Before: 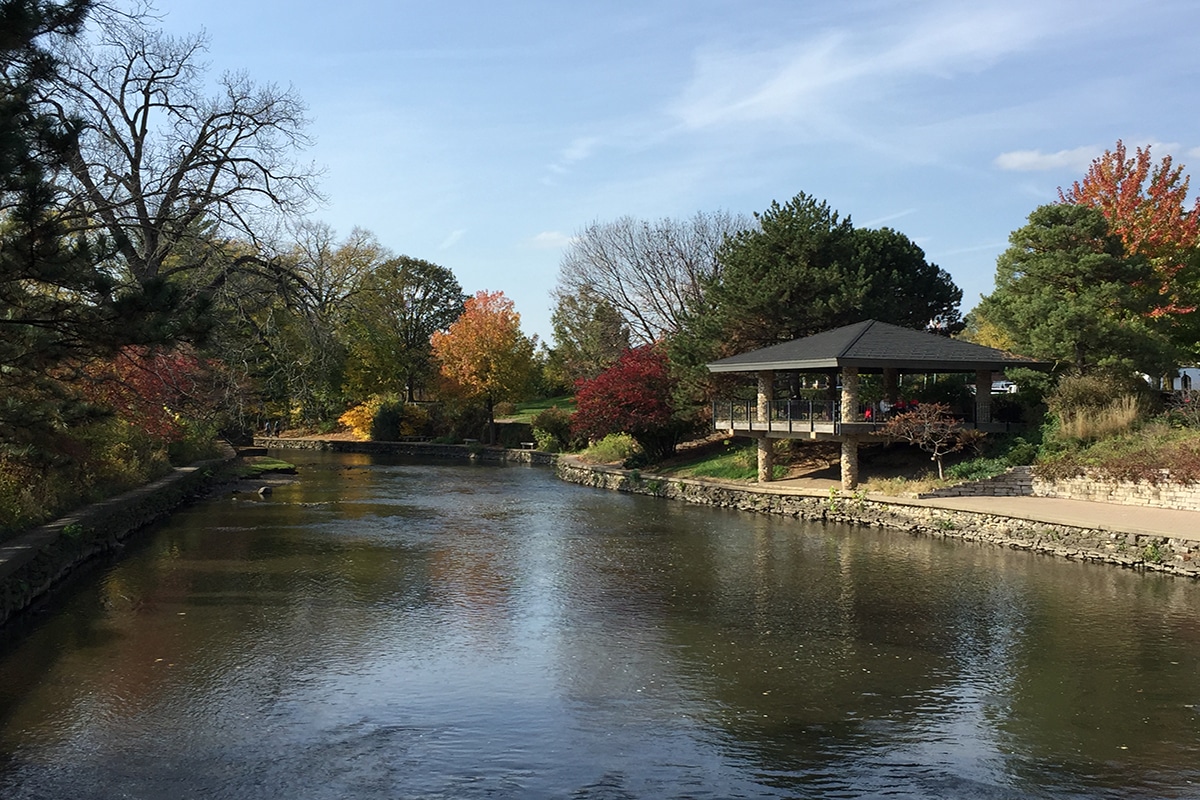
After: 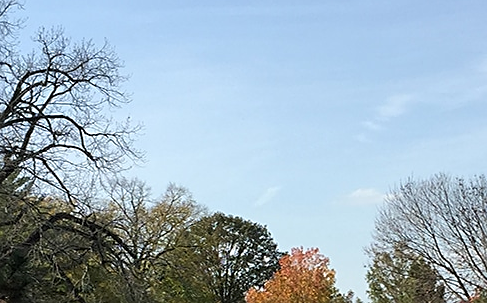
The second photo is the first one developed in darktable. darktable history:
sharpen: on, module defaults
levels: mode automatic, black 0.023%, white 99.97%, levels [0.062, 0.494, 0.925]
crop: left 15.452%, top 5.459%, right 43.956%, bottom 56.62%
tone equalizer: on, module defaults
